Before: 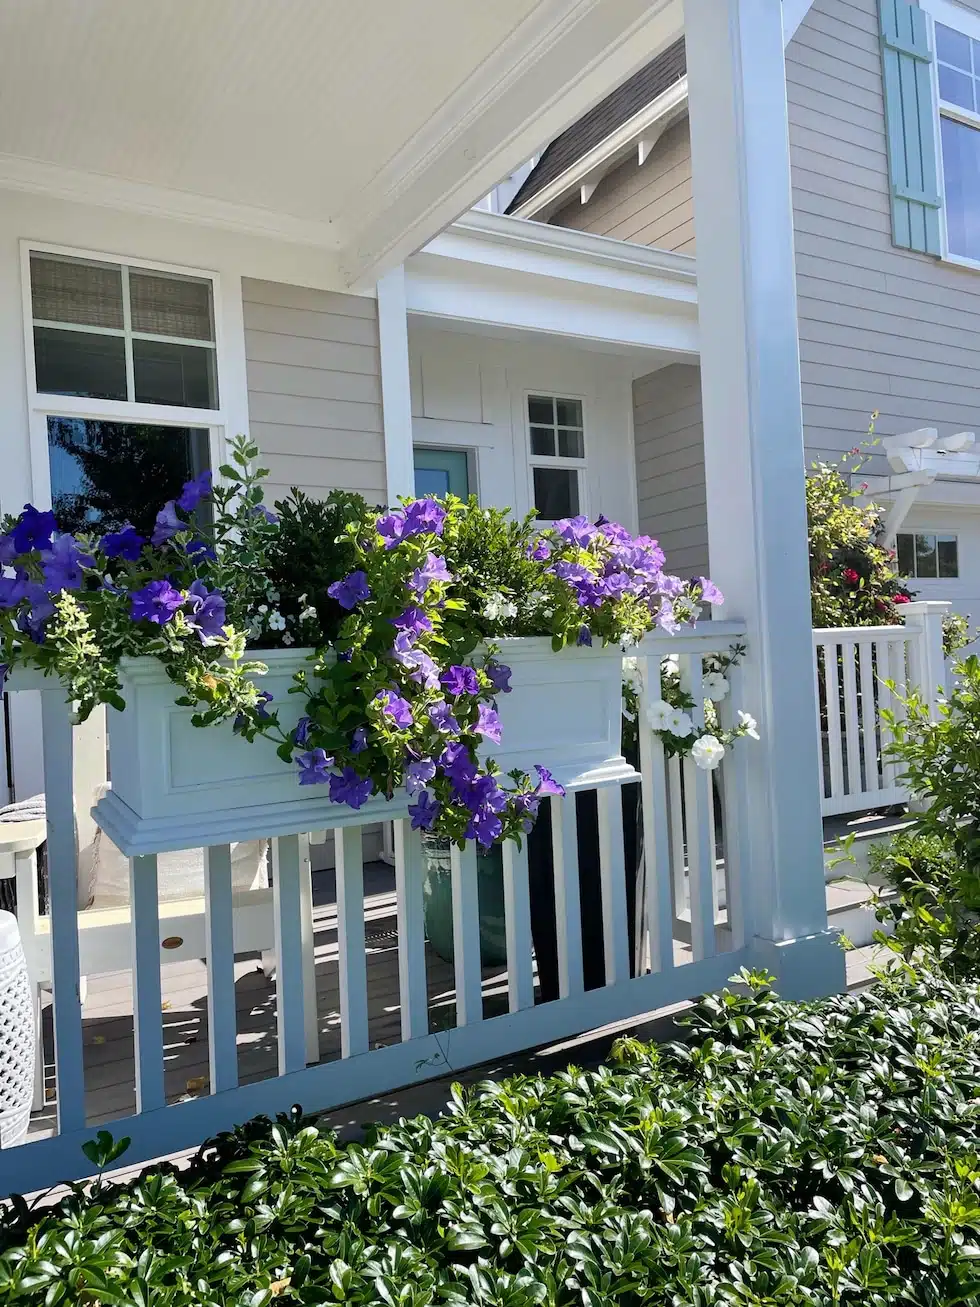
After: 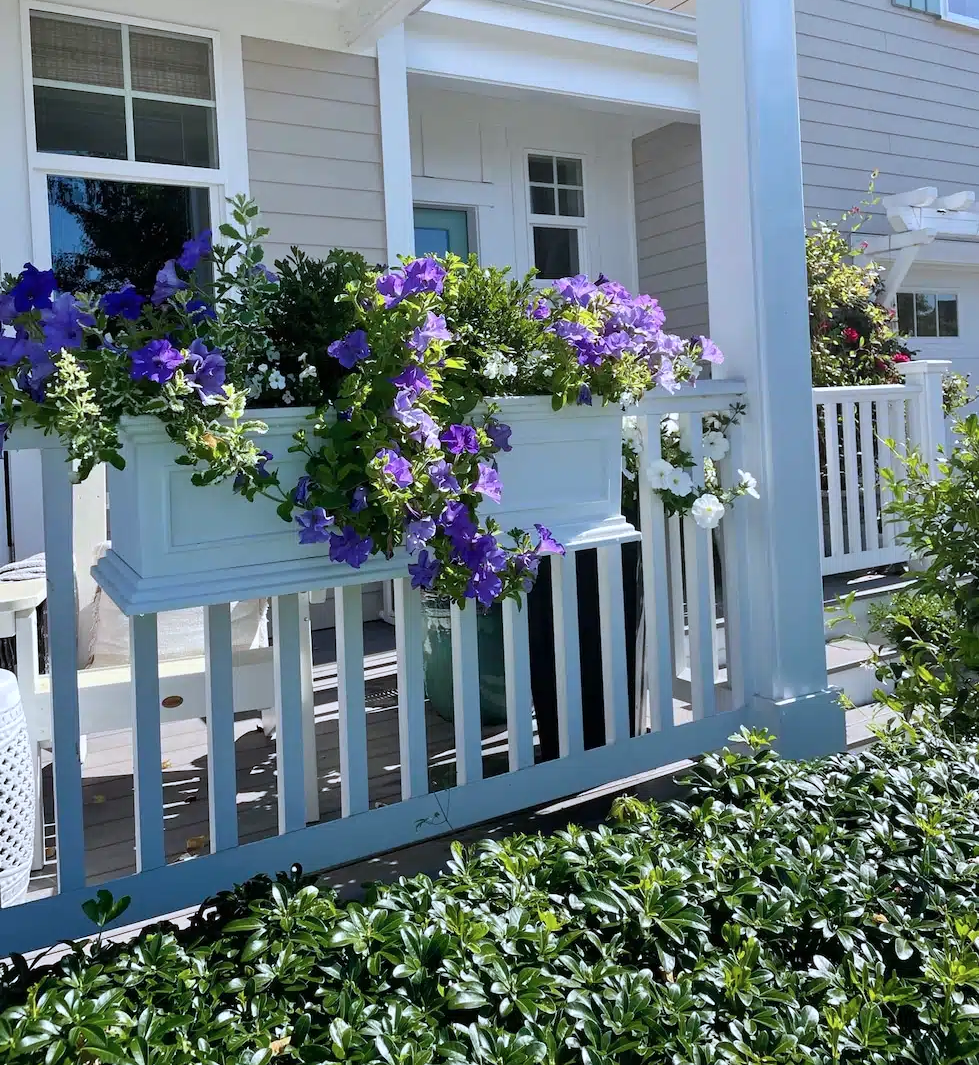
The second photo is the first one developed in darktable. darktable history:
crop and rotate: top 18.507%
color correction: highlights a* -0.772, highlights b* -8.92
